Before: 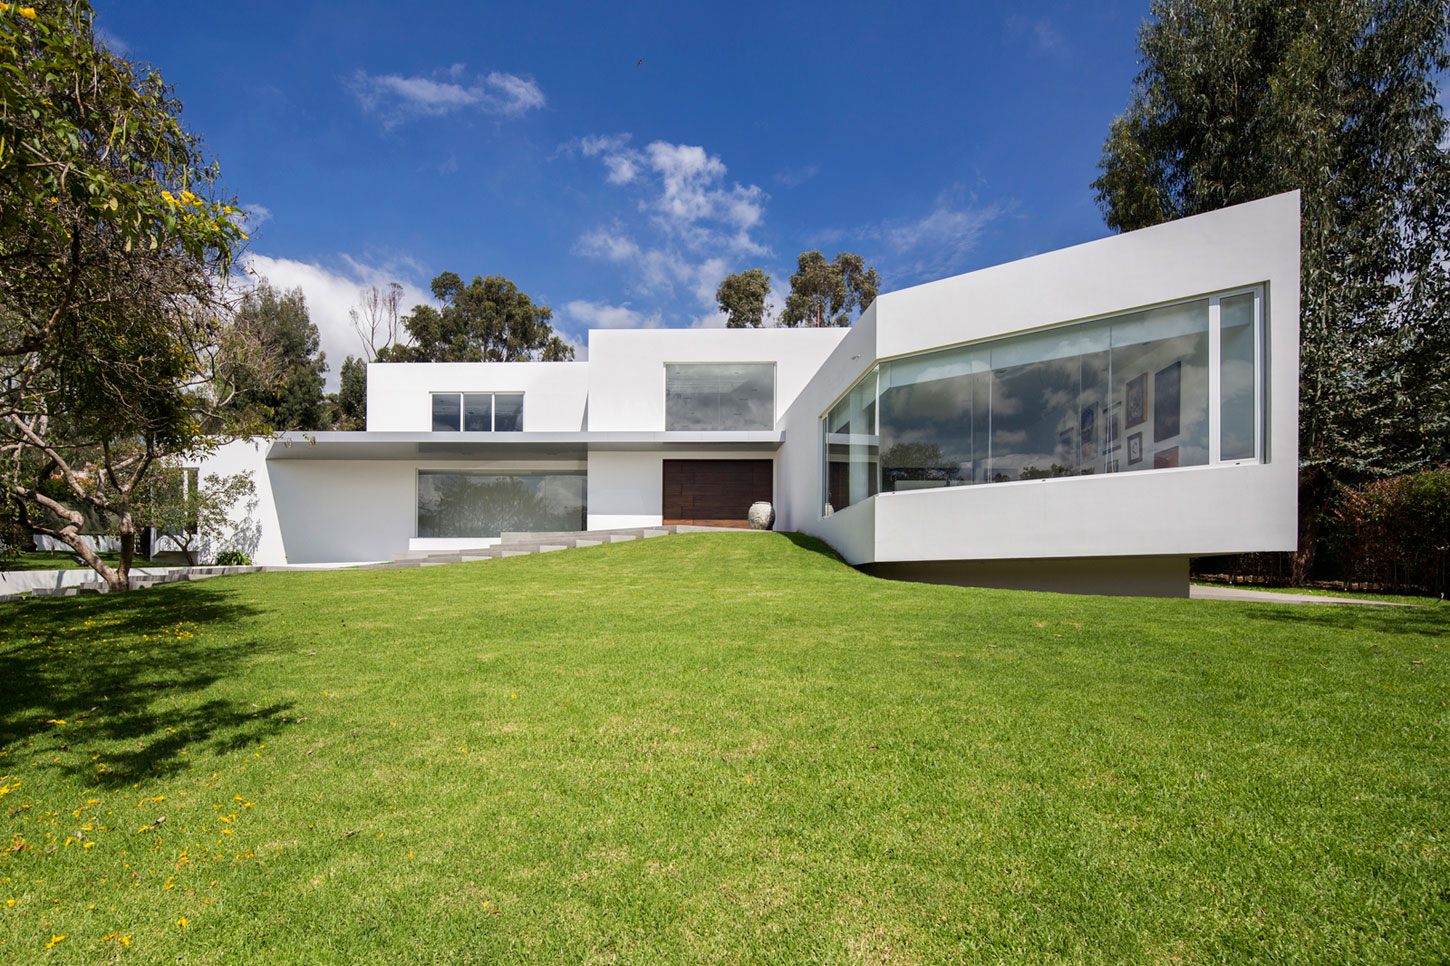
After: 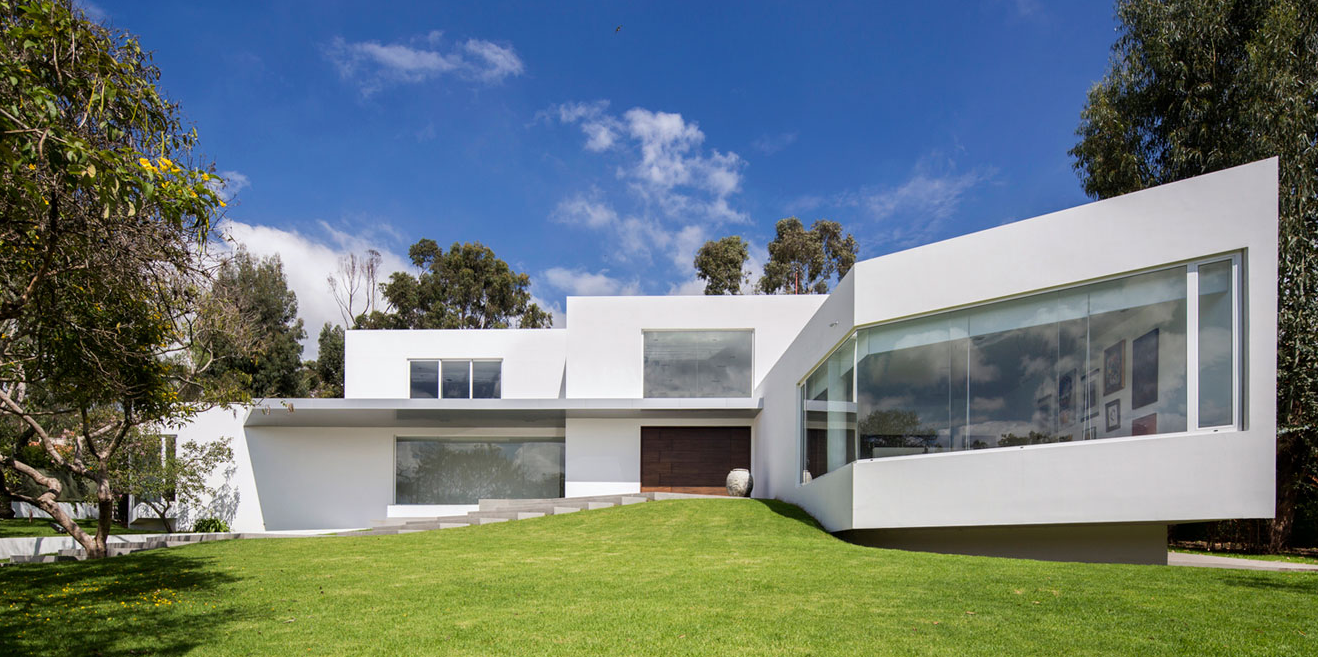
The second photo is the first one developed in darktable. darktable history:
crop: left 1.533%, top 3.462%, right 7.543%, bottom 28.498%
color correction: highlights a* 0.025, highlights b* -0.873
